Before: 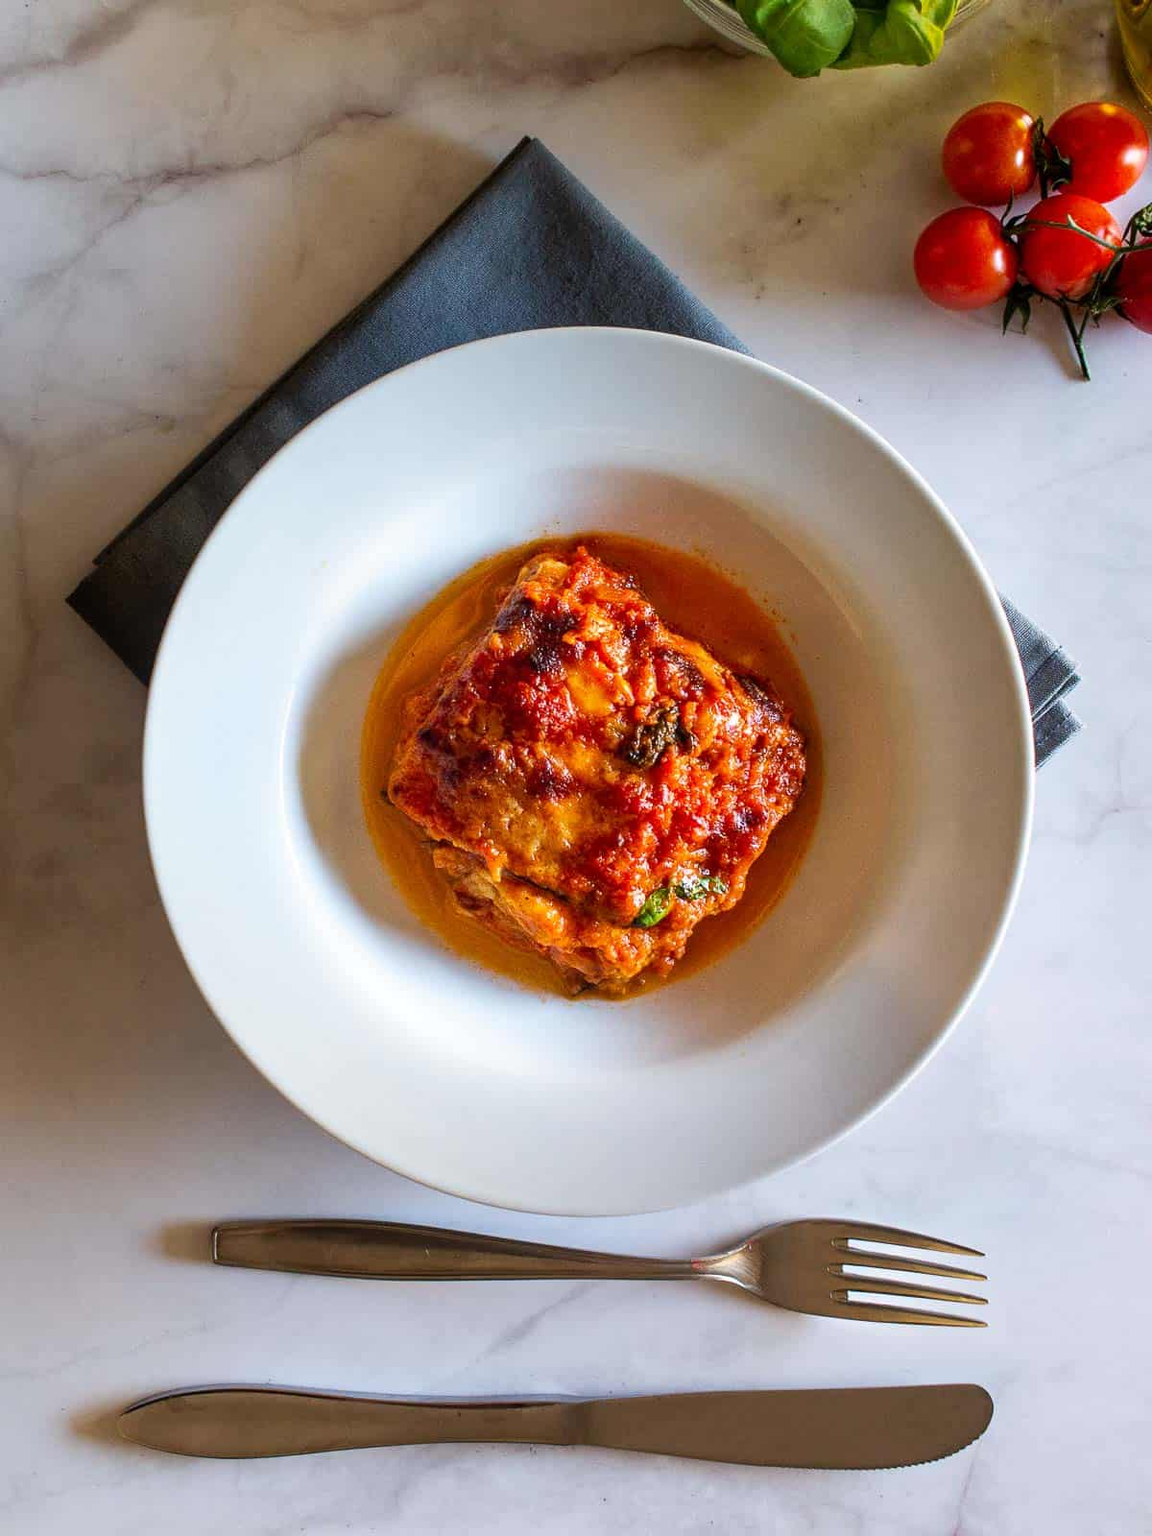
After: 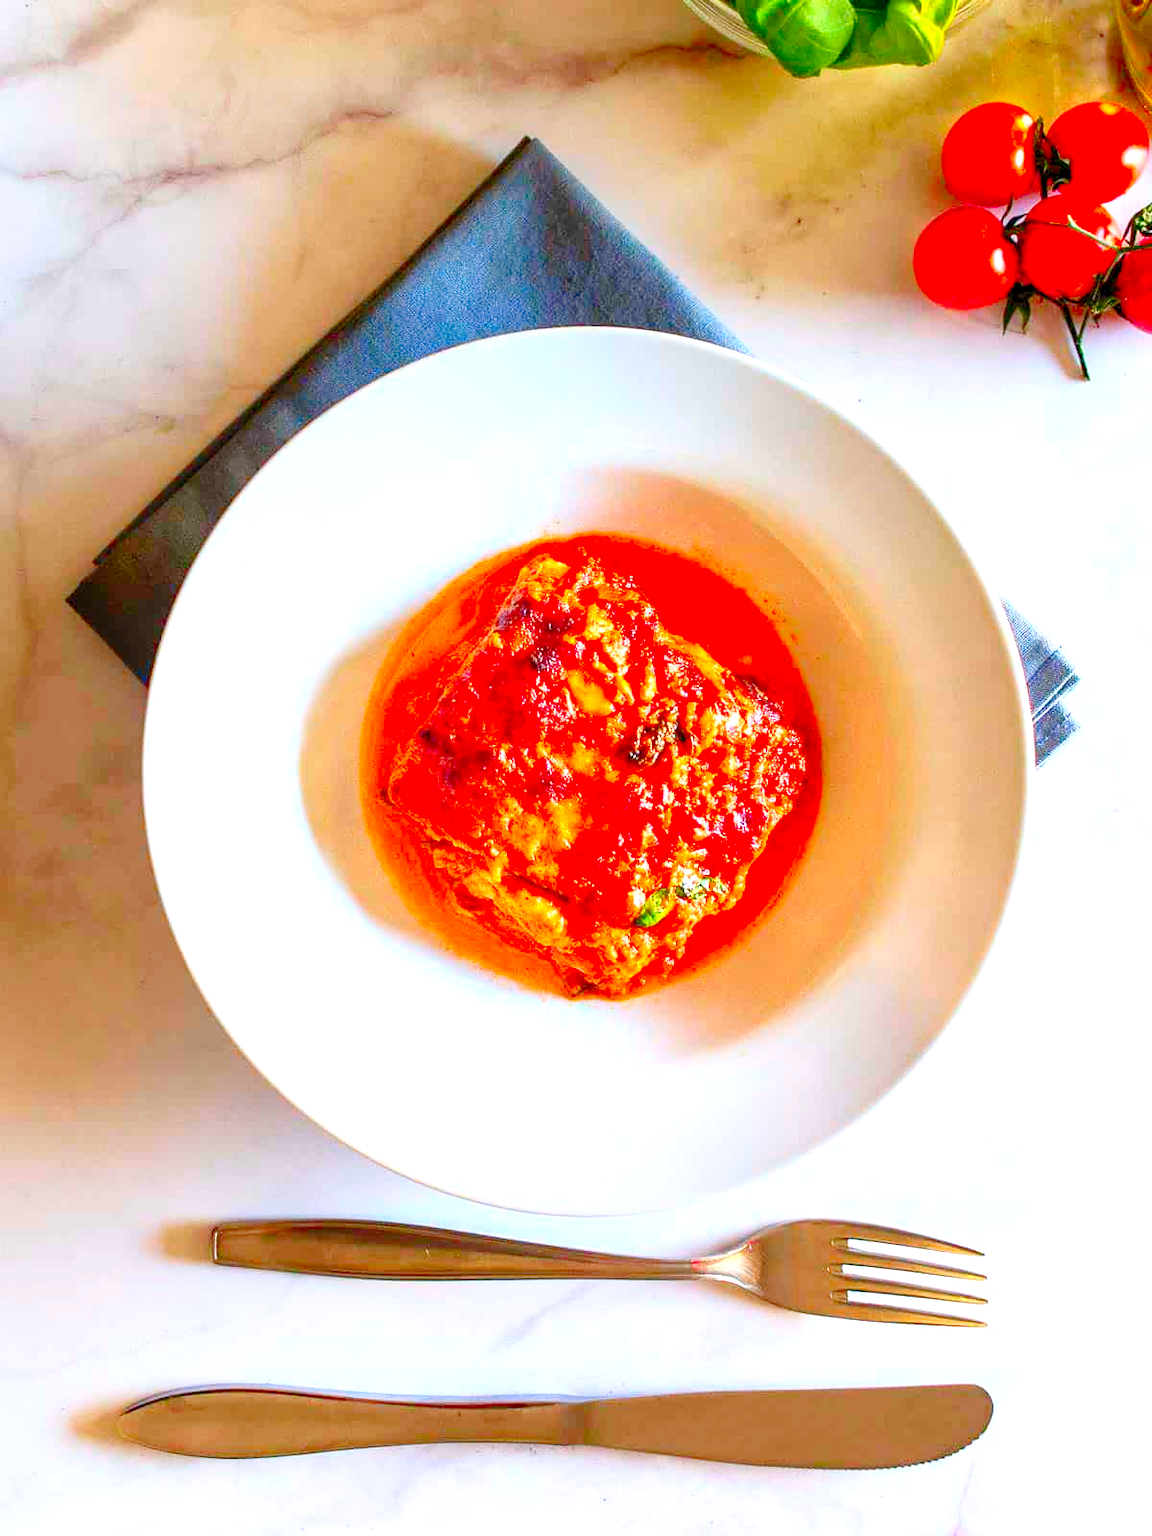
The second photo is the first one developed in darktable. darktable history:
contrast brightness saturation: contrast 0.182, saturation 0.308
levels: levels [0.008, 0.318, 0.836]
